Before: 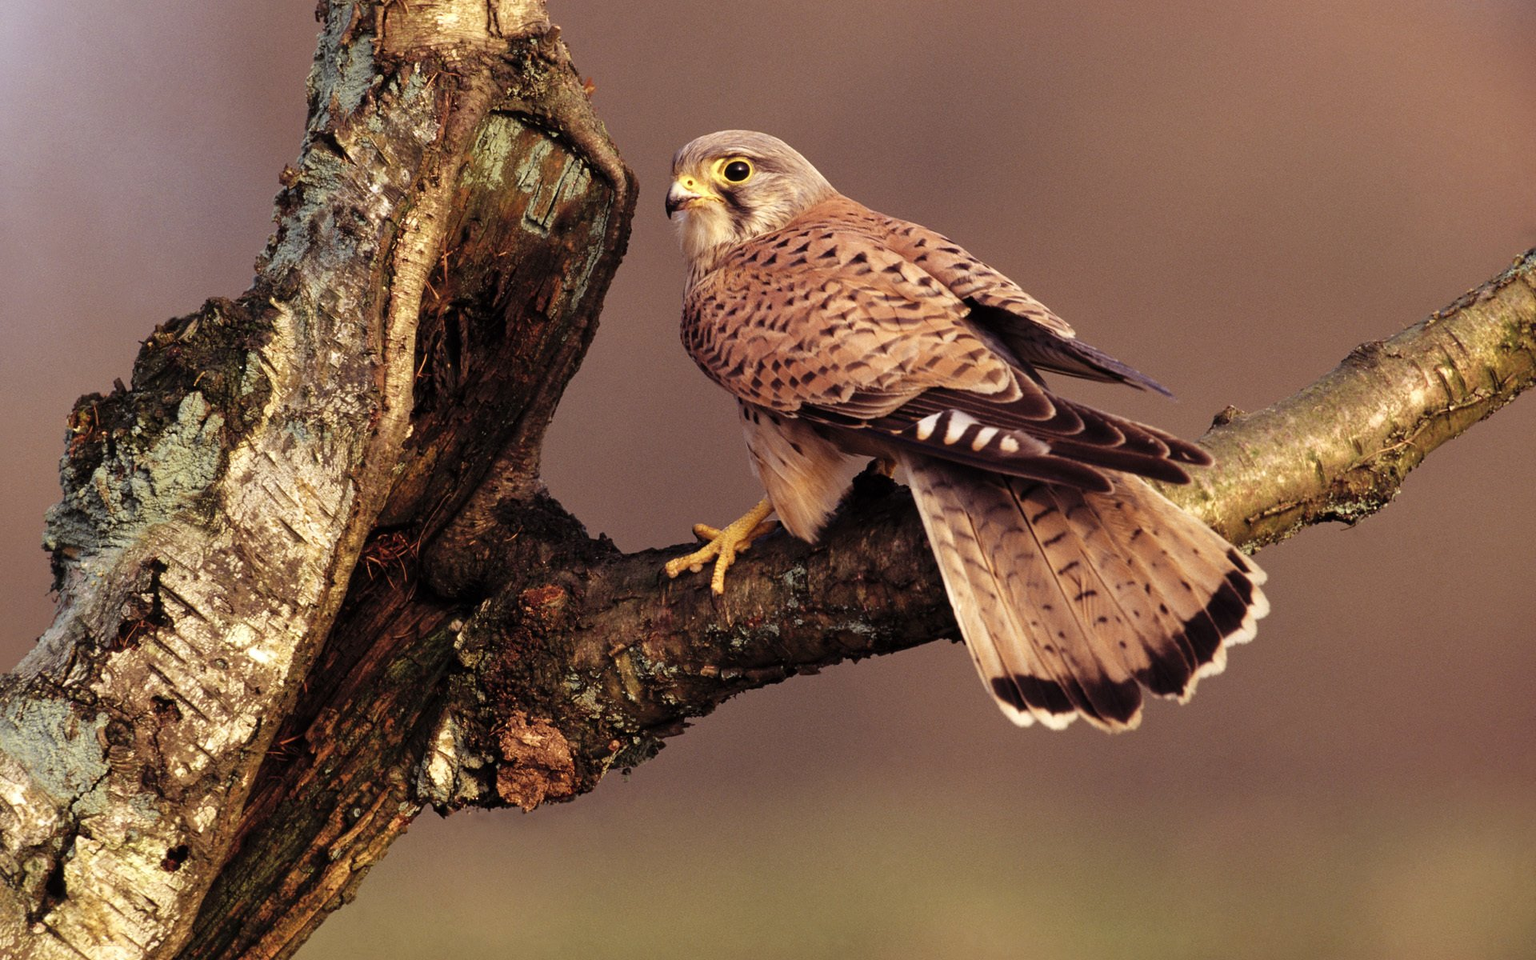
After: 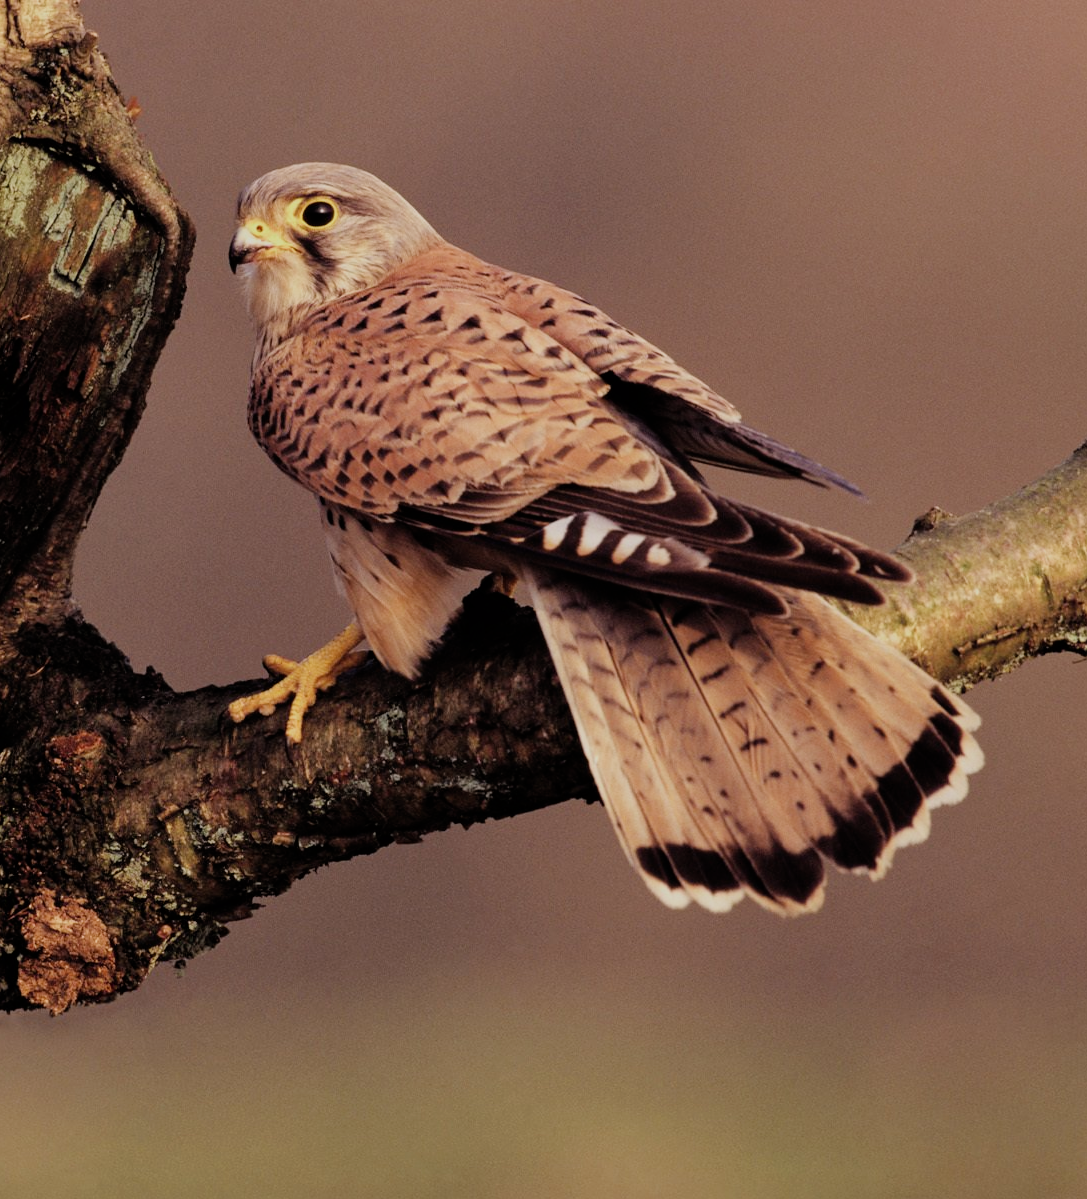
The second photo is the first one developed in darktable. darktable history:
crop: left 31.458%, top 0%, right 11.876%
filmic rgb: black relative exposure -7.65 EV, white relative exposure 4.56 EV, hardness 3.61
